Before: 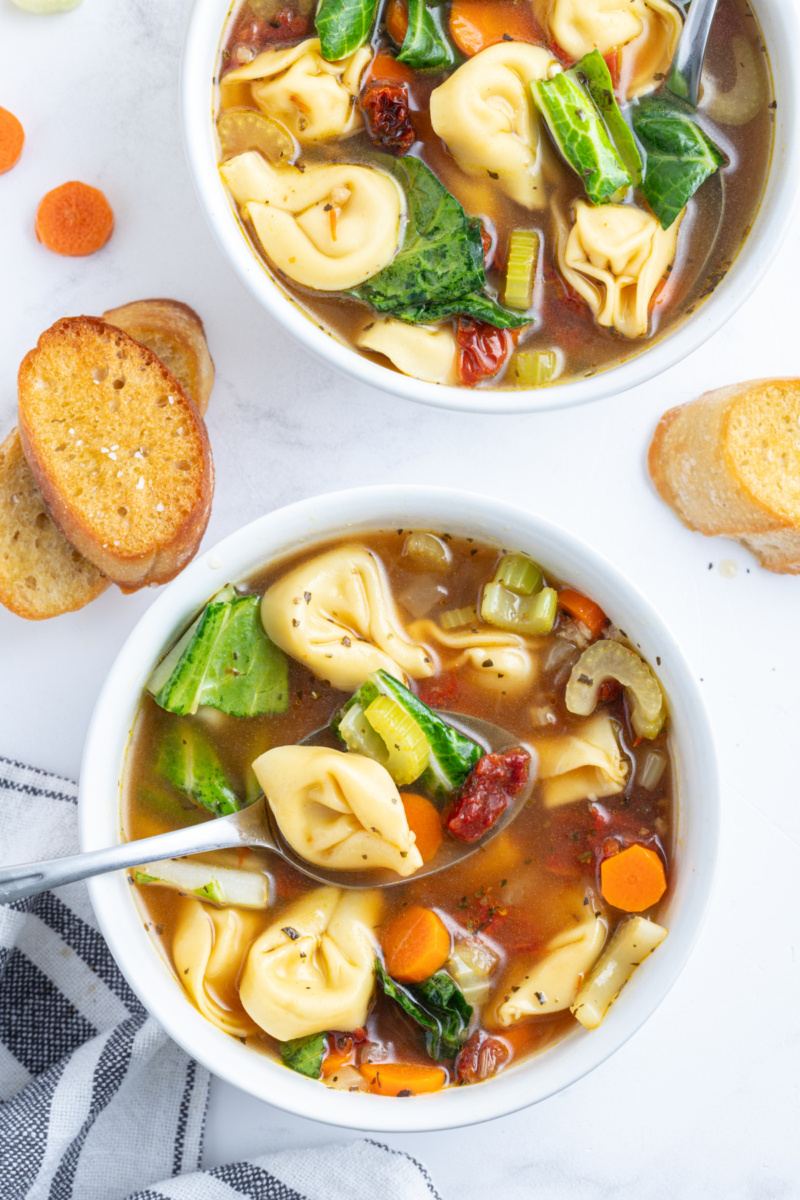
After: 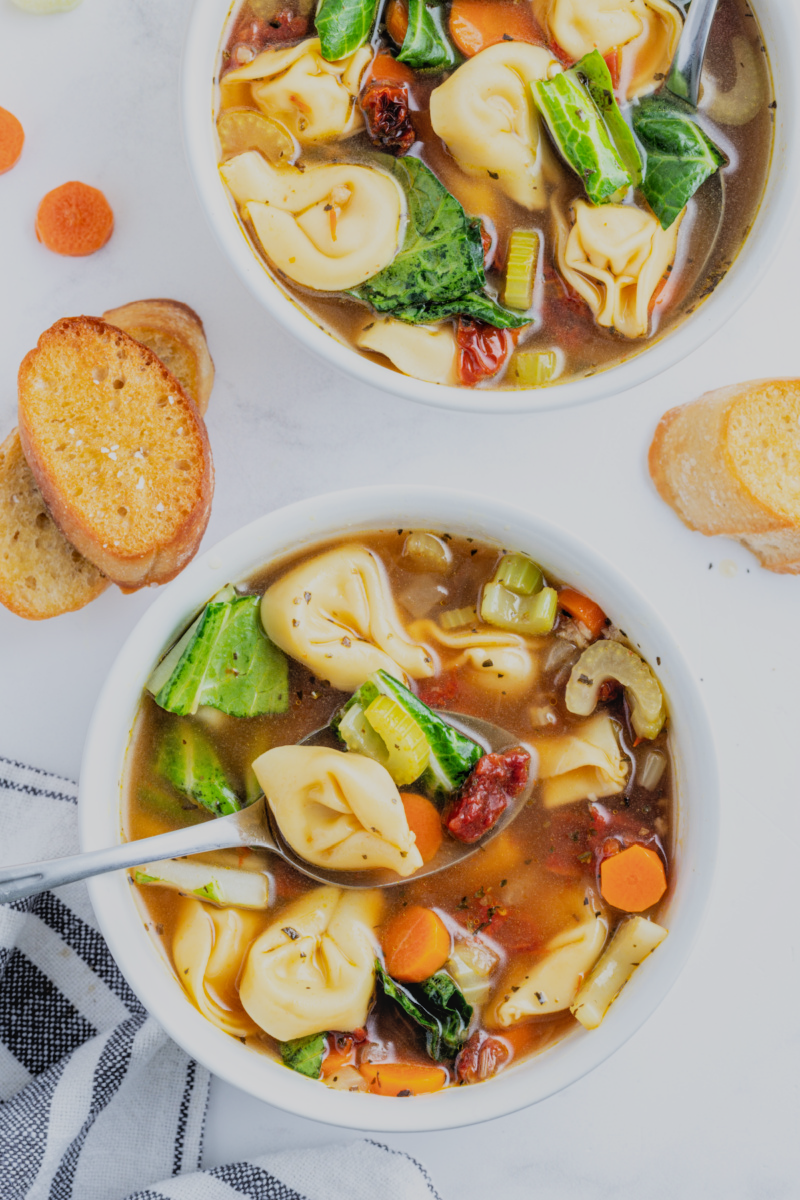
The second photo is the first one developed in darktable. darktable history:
filmic rgb: black relative exposure -4.24 EV, white relative exposure 5.16 EV, hardness 2.12, contrast 1.158, iterations of high-quality reconstruction 0
local contrast: detail 109%
